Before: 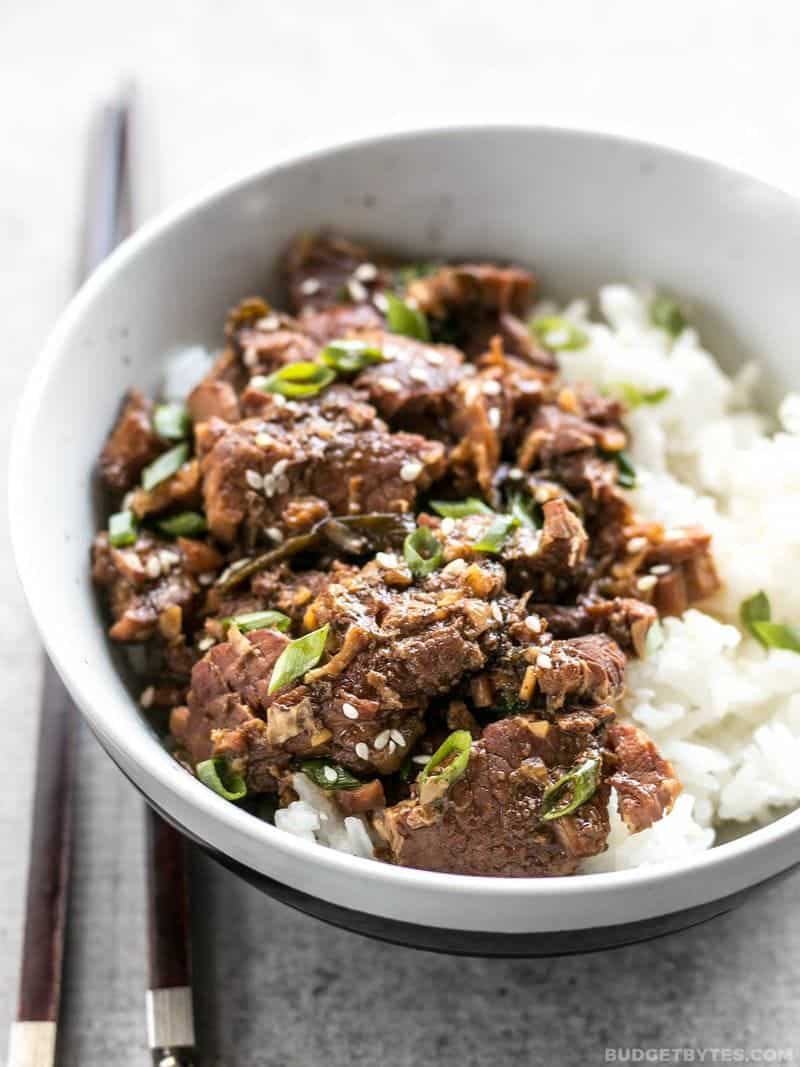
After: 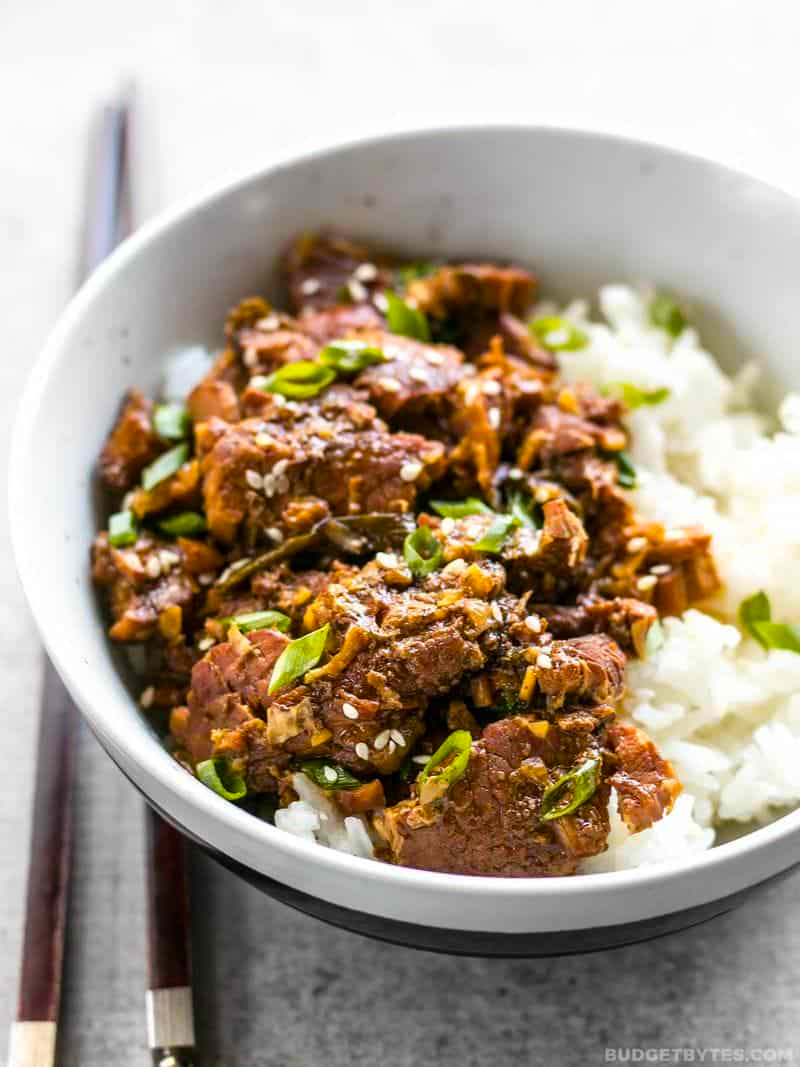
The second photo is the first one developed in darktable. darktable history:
color balance rgb: linear chroma grading › global chroma 4.876%, perceptual saturation grading › global saturation 25.725%, global vibrance 33.64%
